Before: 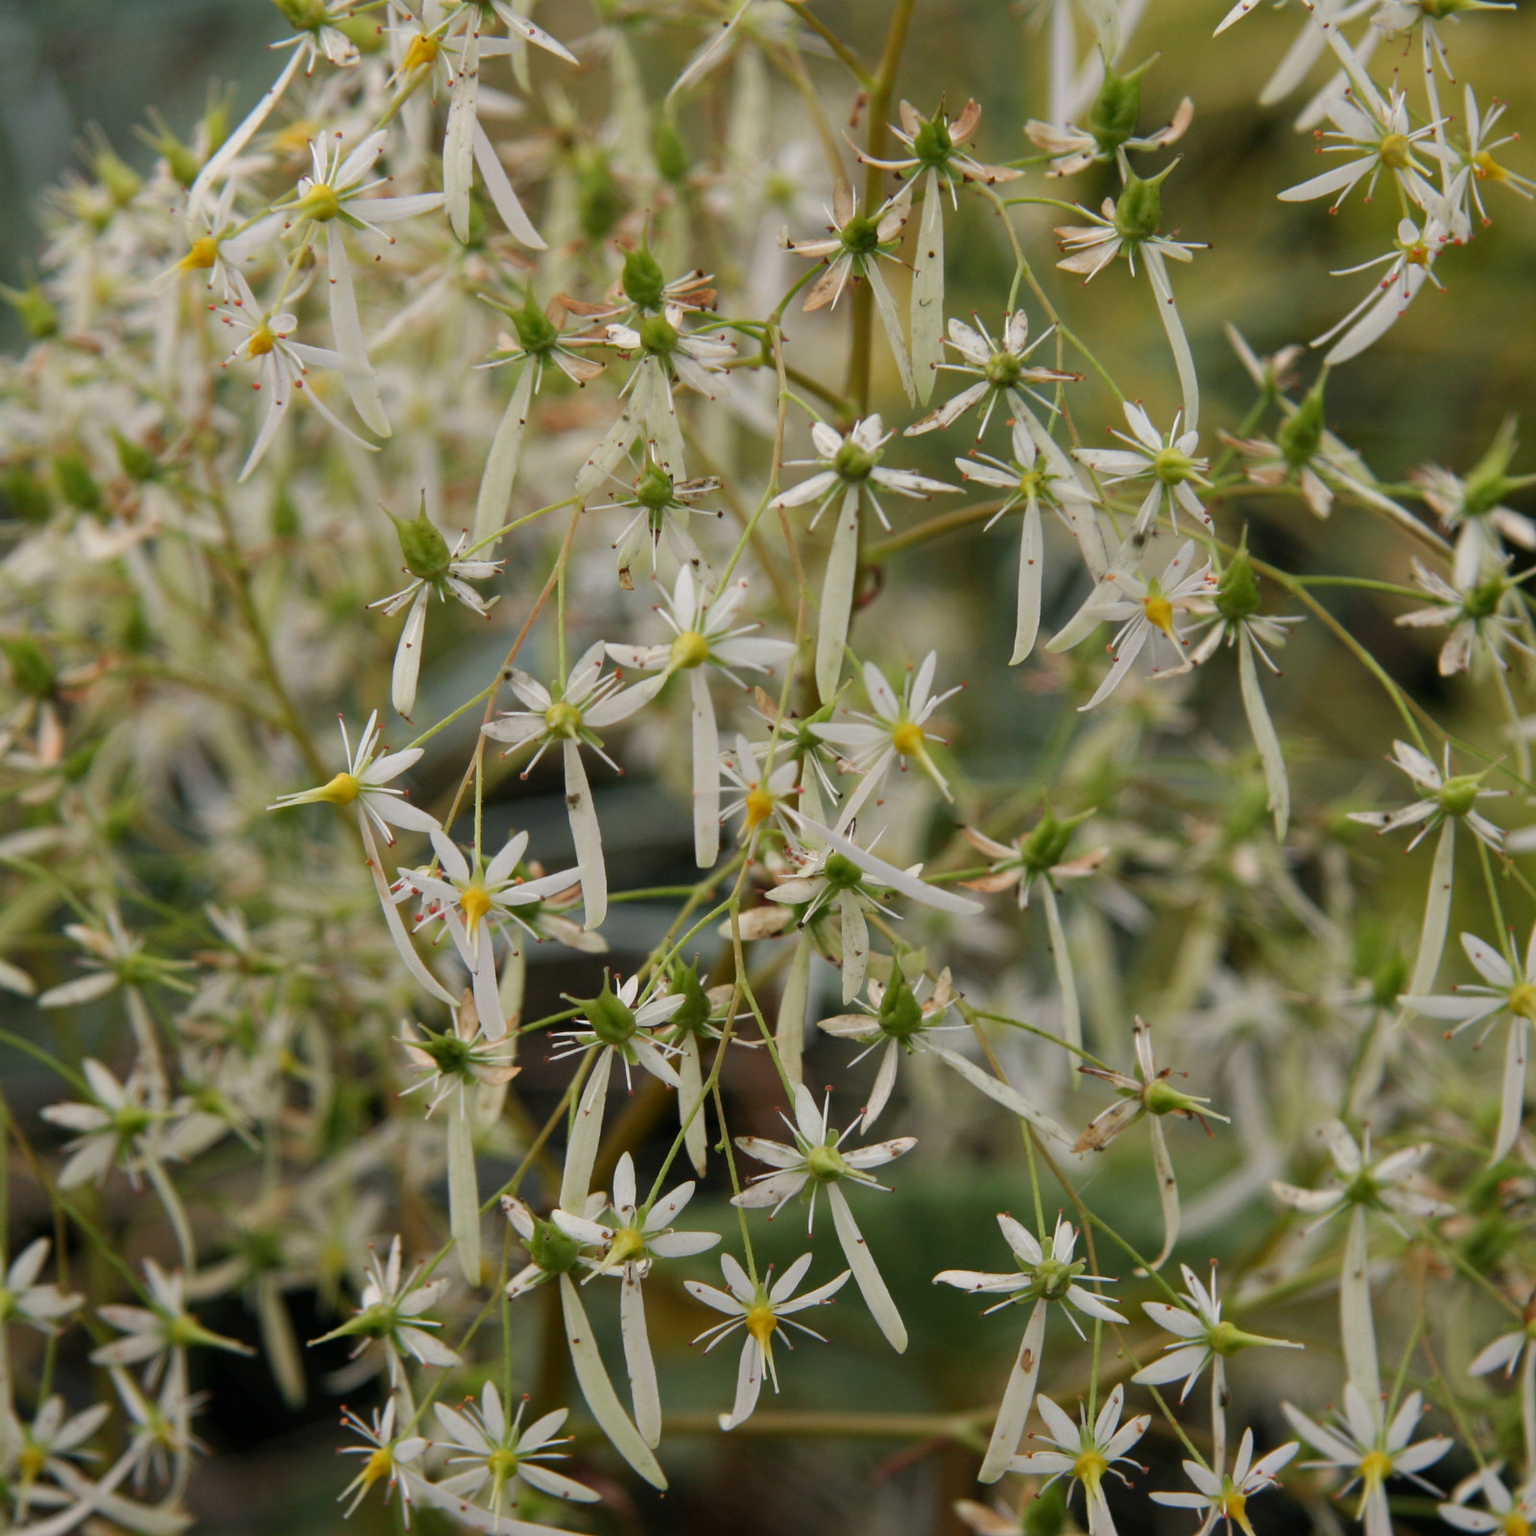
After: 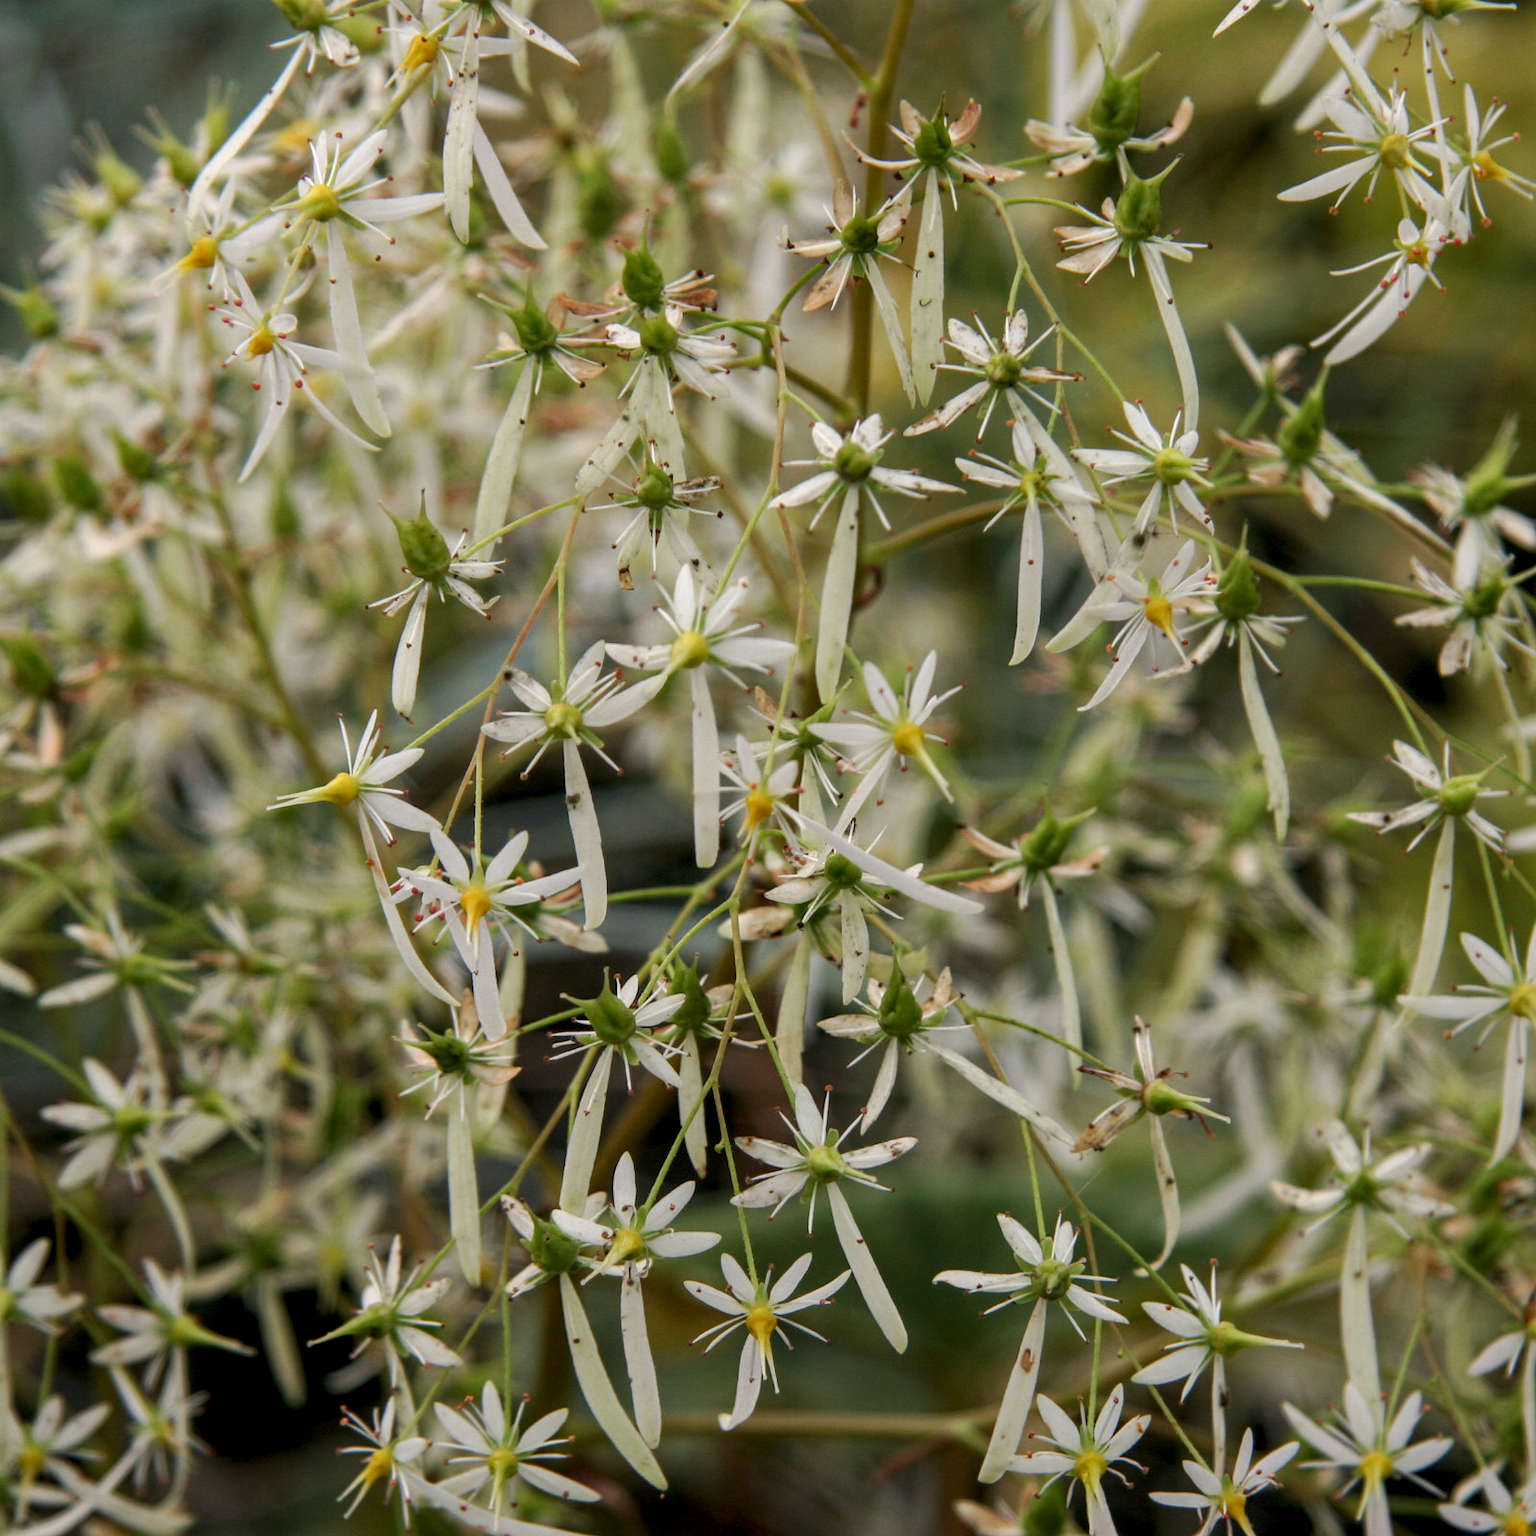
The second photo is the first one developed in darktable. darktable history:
tone curve: curves: ch0 [(0, 0) (0.003, 0.003) (0.011, 0.011) (0.025, 0.024) (0.044, 0.043) (0.069, 0.068) (0.1, 0.098) (0.136, 0.133) (0.177, 0.174) (0.224, 0.22) (0.277, 0.272) (0.335, 0.329) (0.399, 0.391) (0.468, 0.459) (0.543, 0.545) (0.623, 0.625) (0.709, 0.711) (0.801, 0.802) (0.898, 0.898) (1, 1)], preserve colors none
local contrast: highlights 40%, shadows 60%, detail 136%, midtone range 0.514
white balance: emerald 1
